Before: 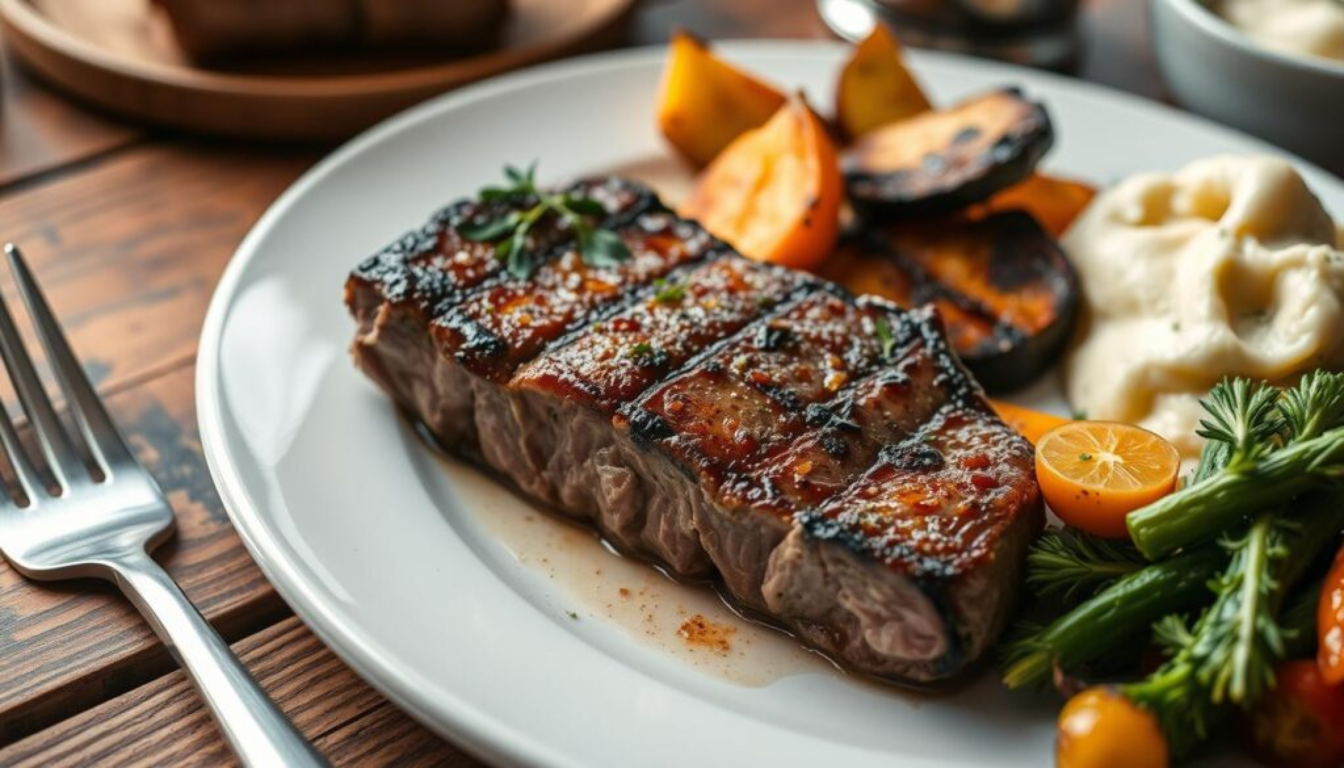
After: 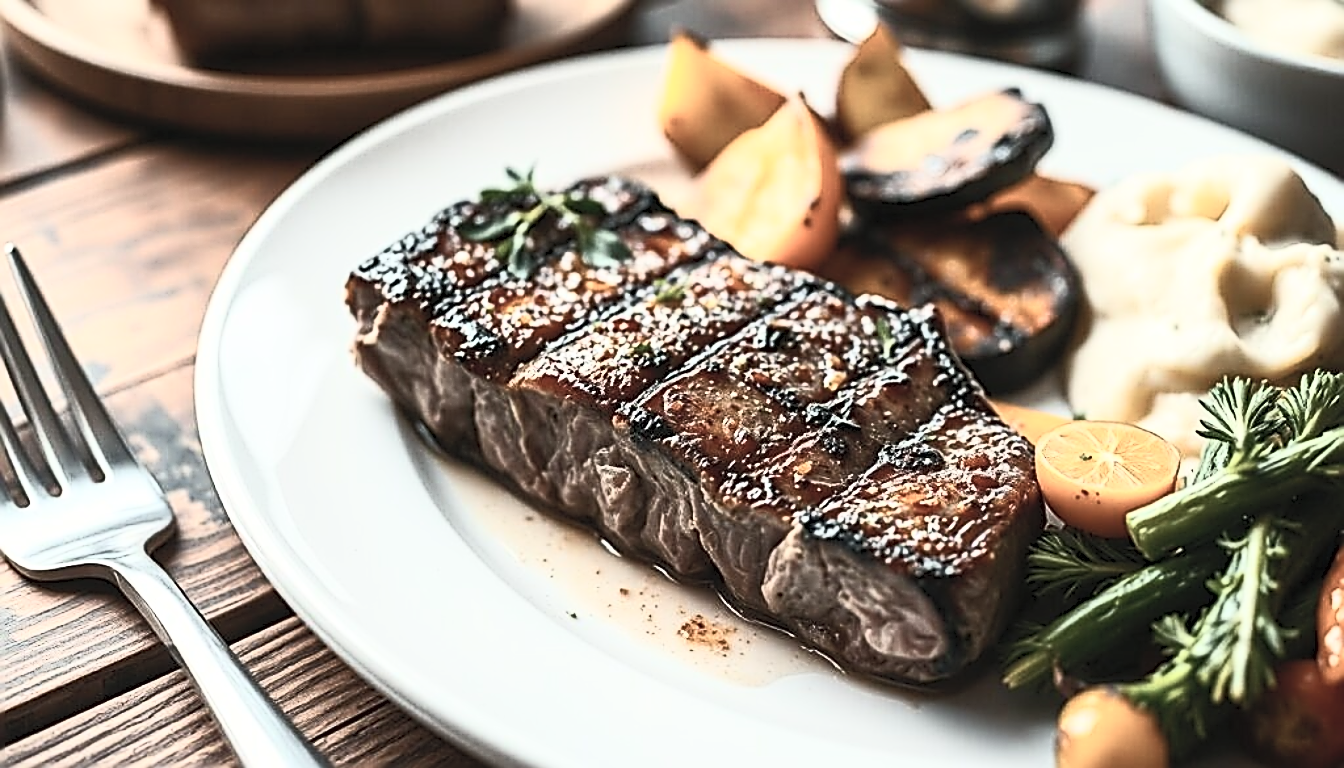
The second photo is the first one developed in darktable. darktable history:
contrast brightness saturation: contrast 0.566, brightness 0.571, saturation -0.347
sharpen: amount 1.867
